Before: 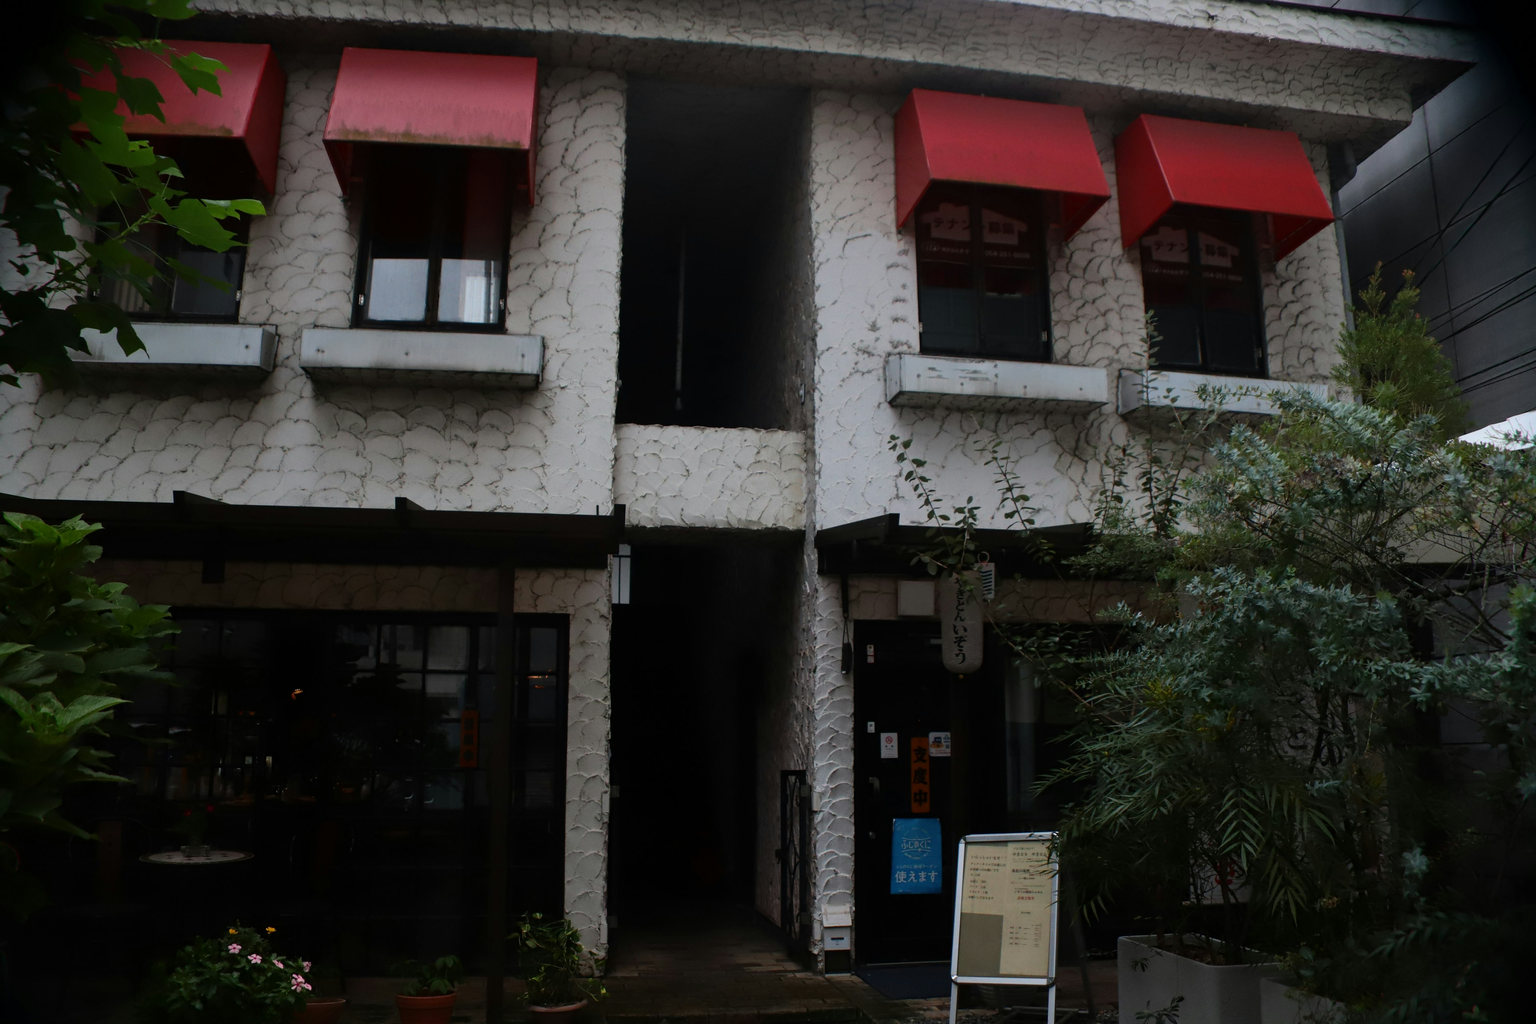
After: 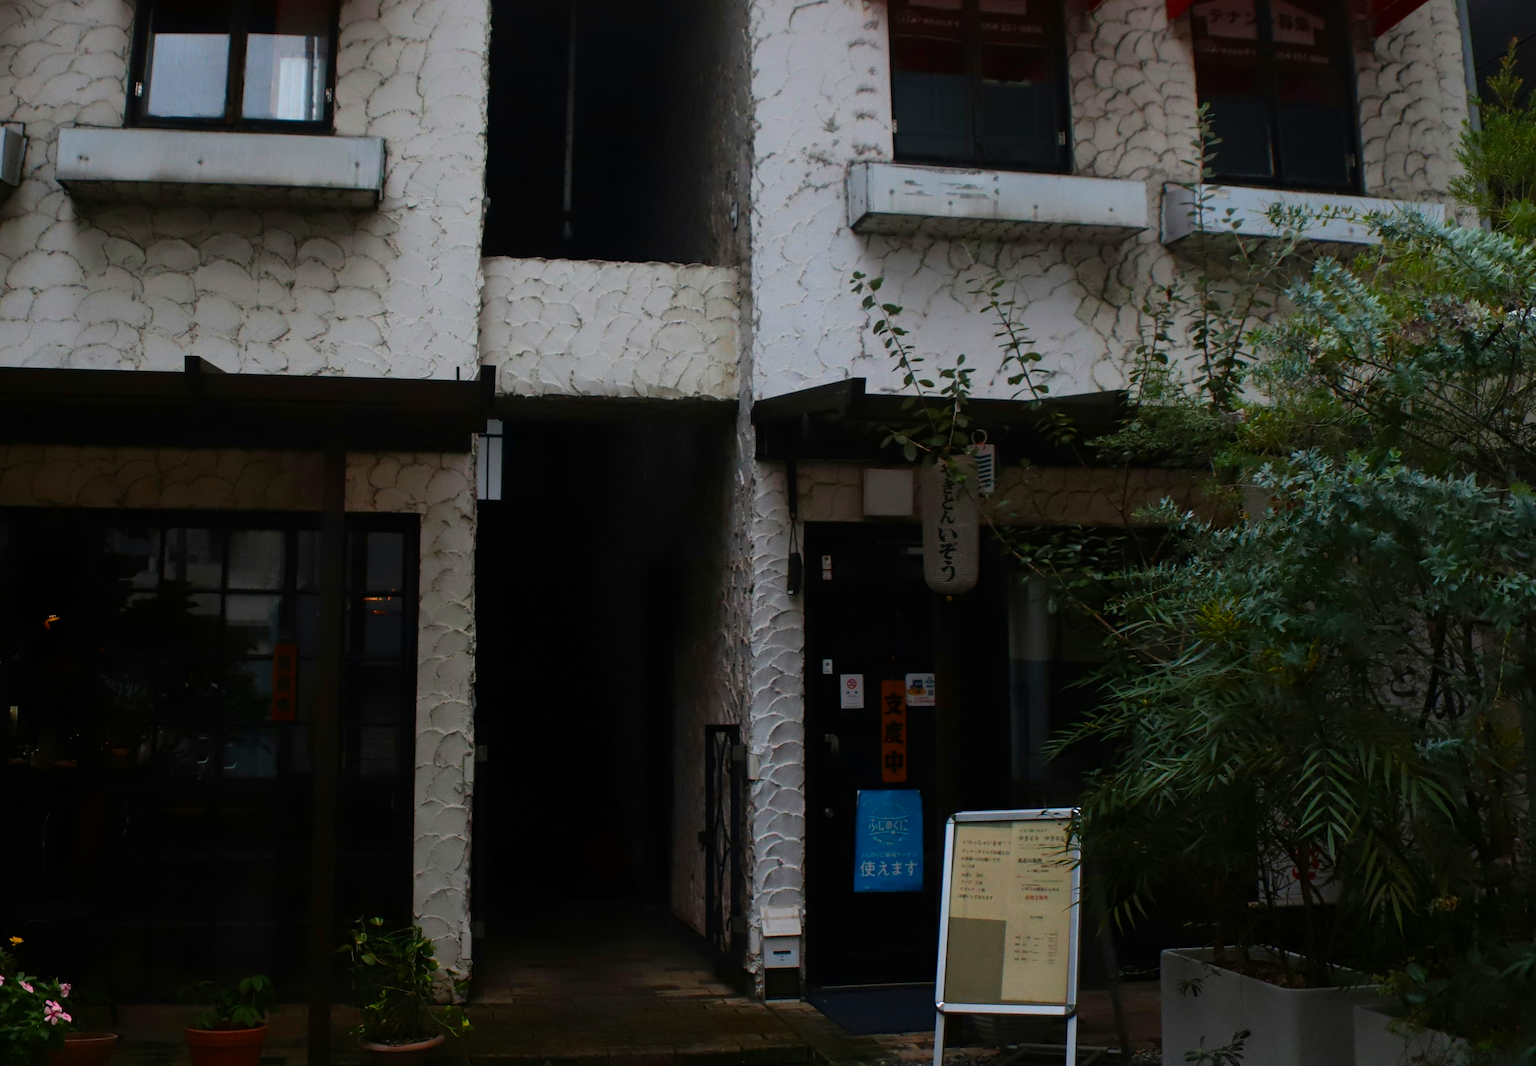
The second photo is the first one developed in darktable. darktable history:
color balance rgb: perceptual saturation grading › global saturation 30%, global vibrance 20%
bloom: size 15%, threshold 97%, strength 7%
rgb levels: preserve colors max RGB
crop: left 16.871%, top 22.857%, right 9.116%
exposure: compensate highlight preservation false
